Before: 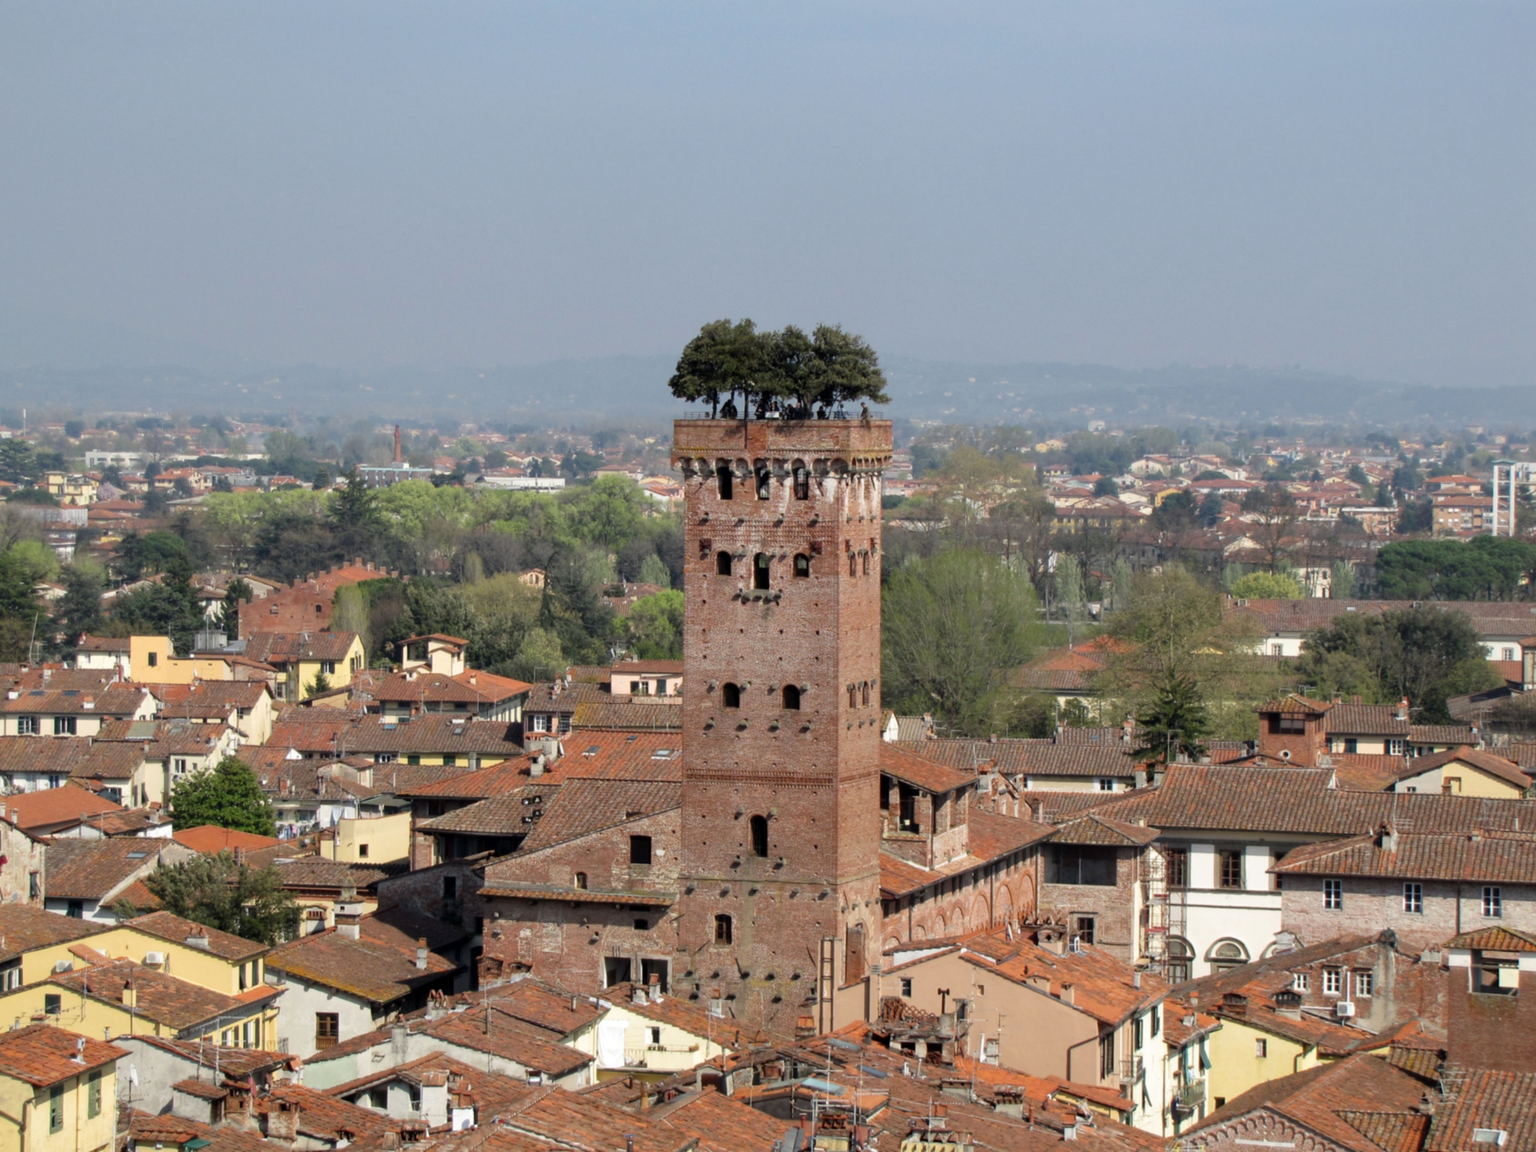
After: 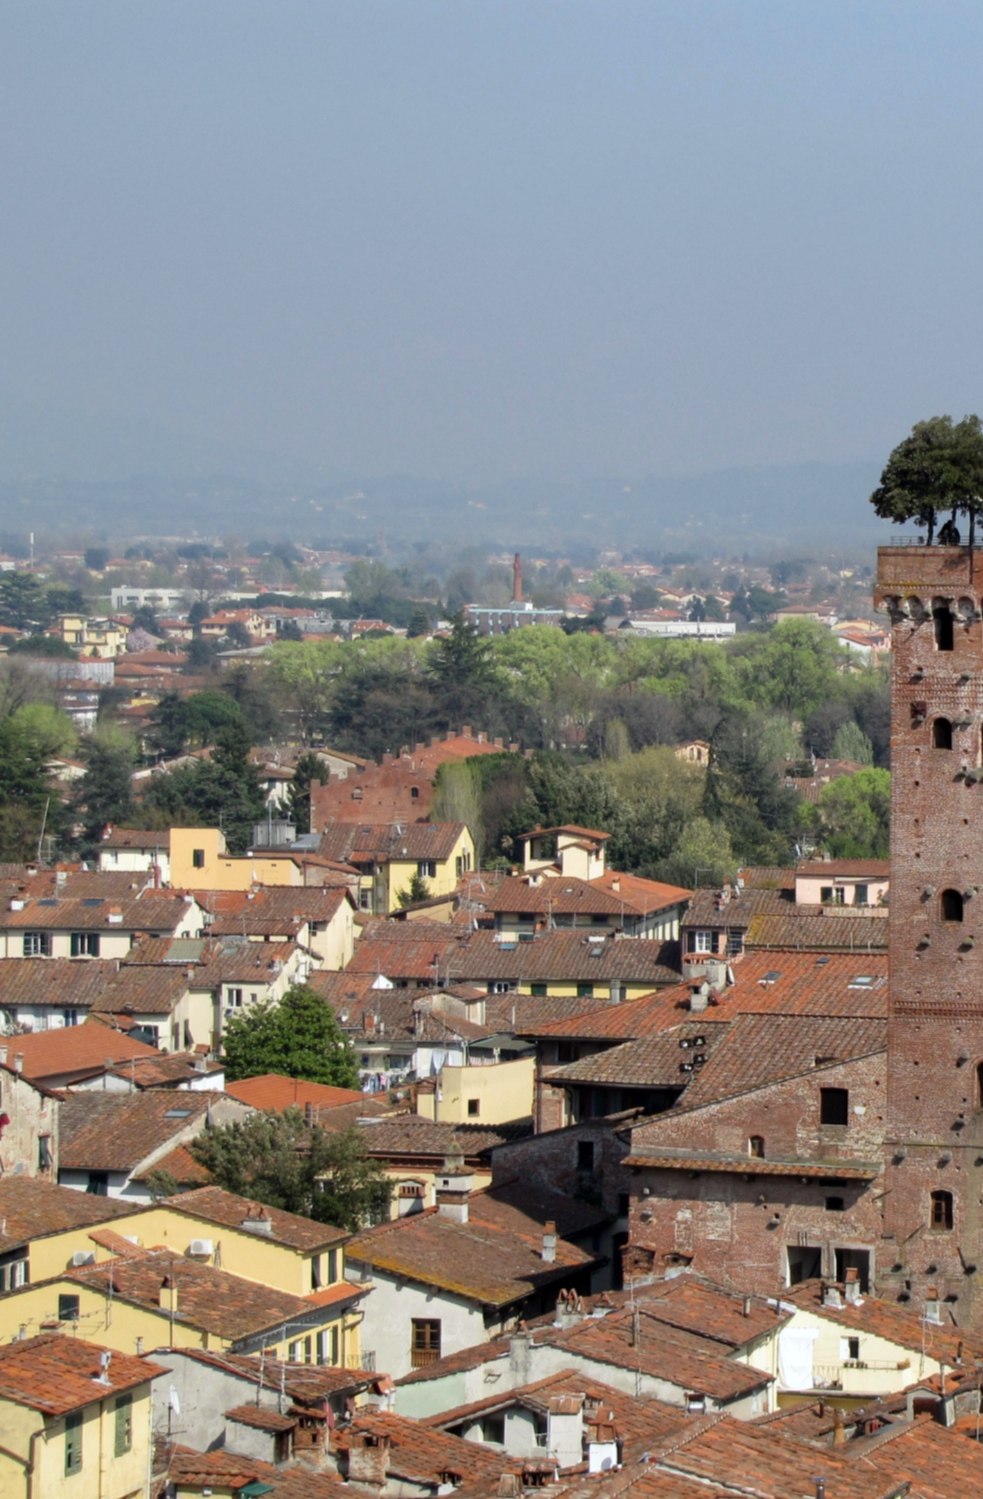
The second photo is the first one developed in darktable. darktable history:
crop and rotate: left 0%, top 0%, right 50.845%
white balance: red 0.982, blue 1.018
color balance: on, module defaults
